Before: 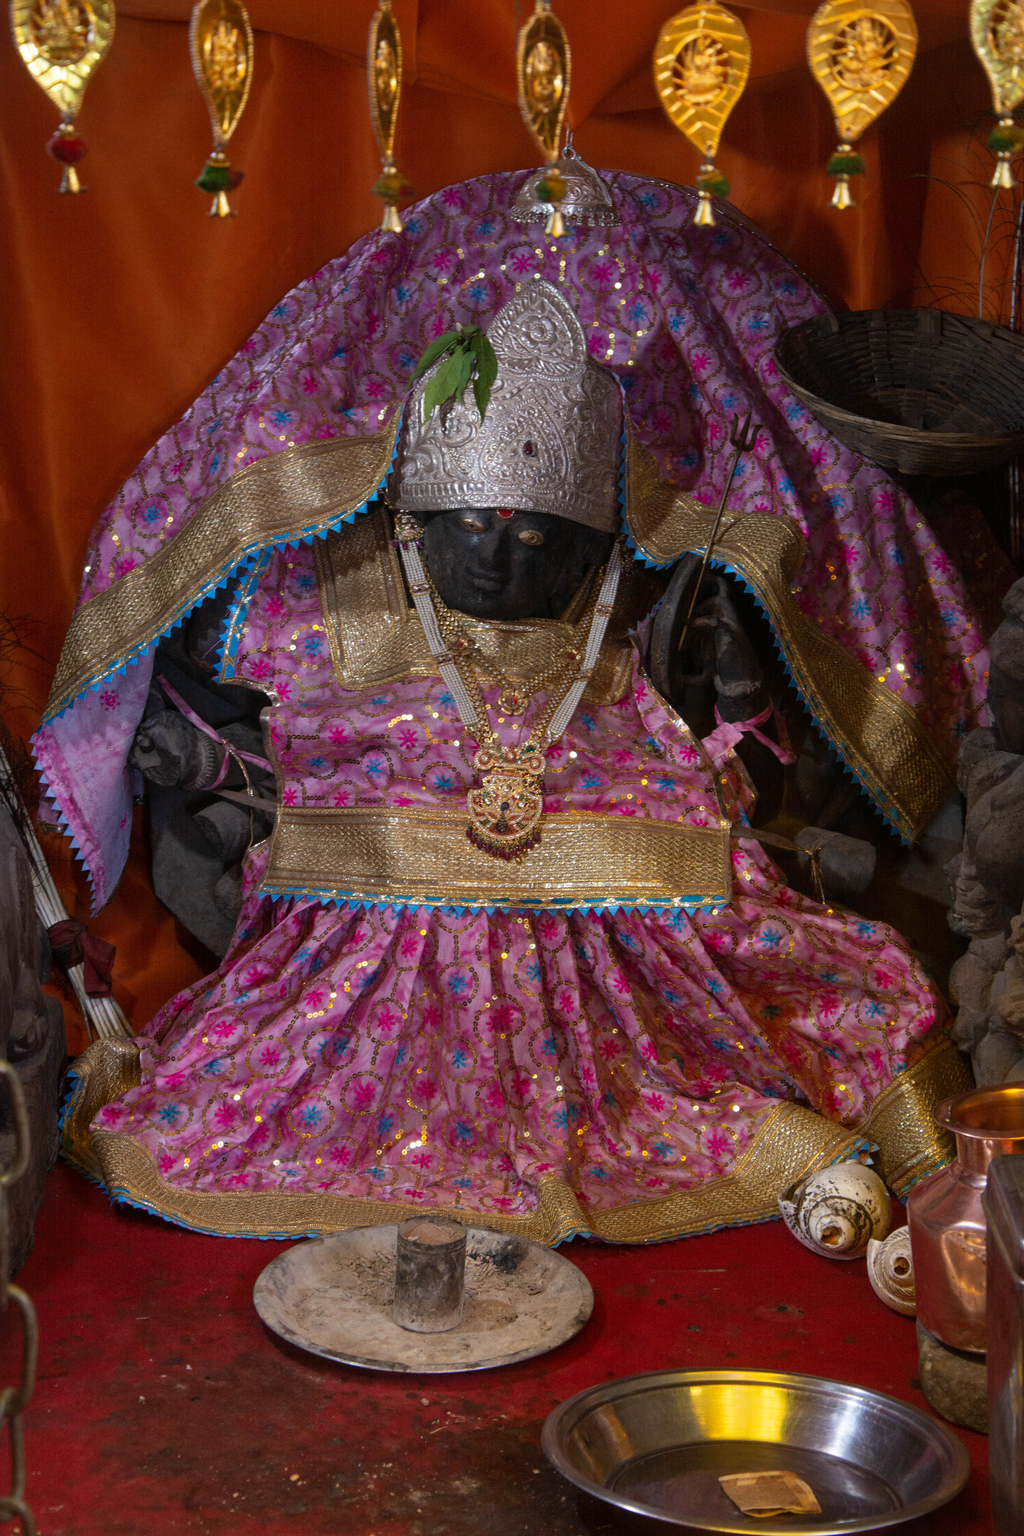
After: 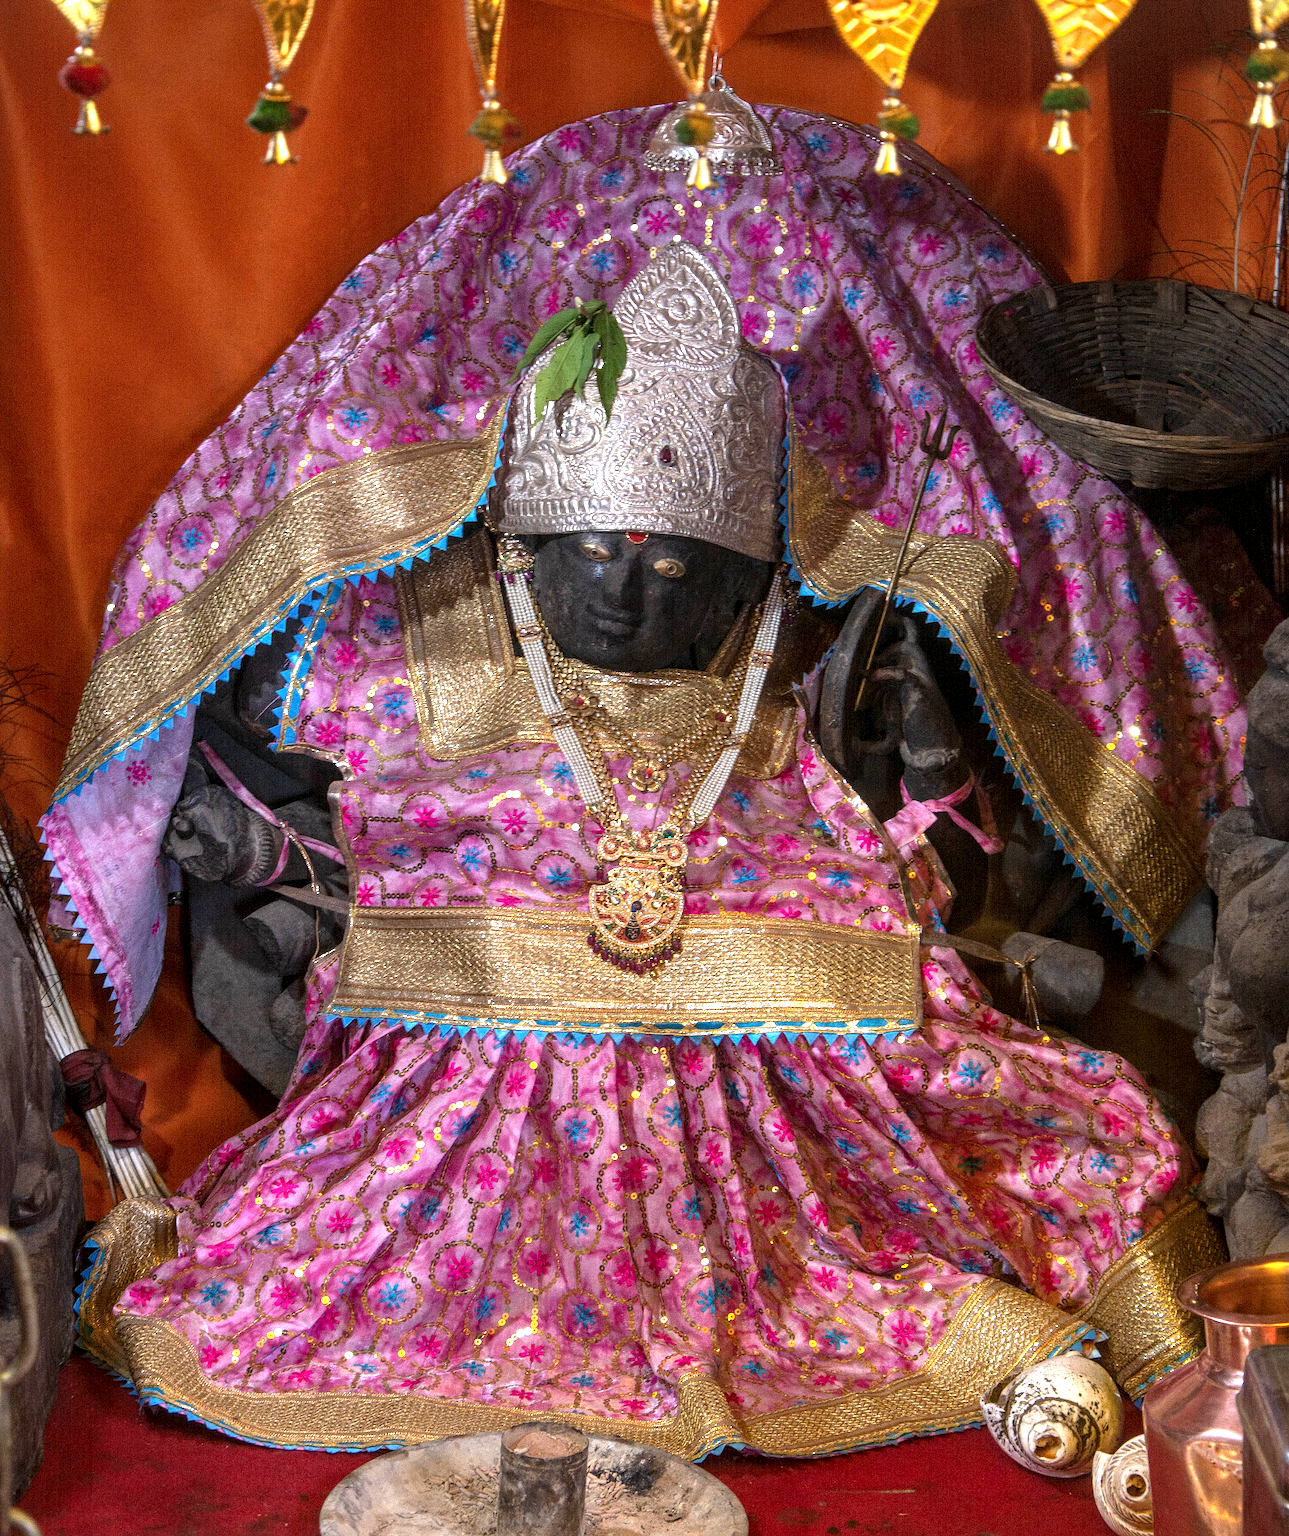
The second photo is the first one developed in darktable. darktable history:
local contrast: detail 130%
exposure: black level correction 0, exposure 1.35 EV, compensate exposure bias true, compensate highlight preservation false
sharpen: on, module defaults
crop and rotate: top 5.667%, bottom 14.937%
